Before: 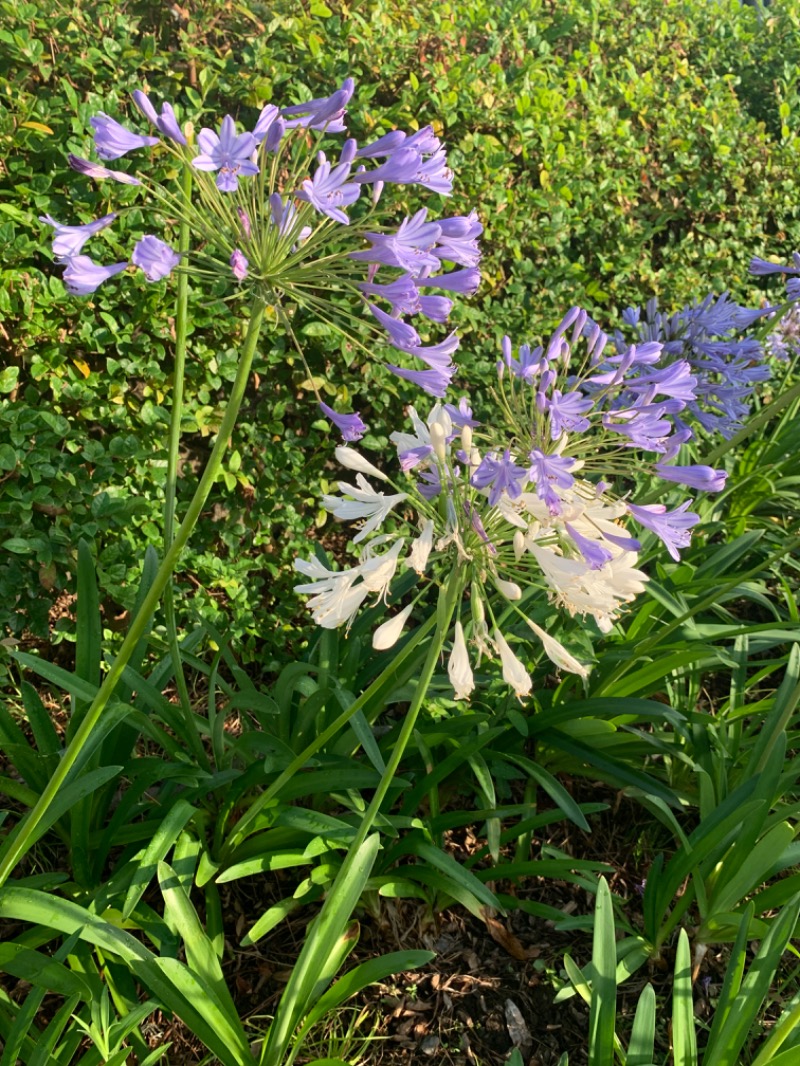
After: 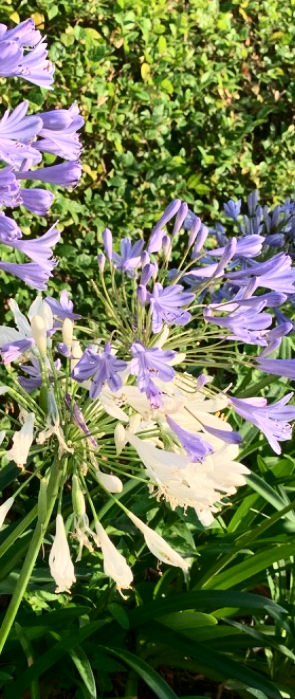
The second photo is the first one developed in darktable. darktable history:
contrast brightness saturation: contrast 0.28
crop and rotate: left 49.936%, top 10.094%, right 13.136%, bottom 24.256%
